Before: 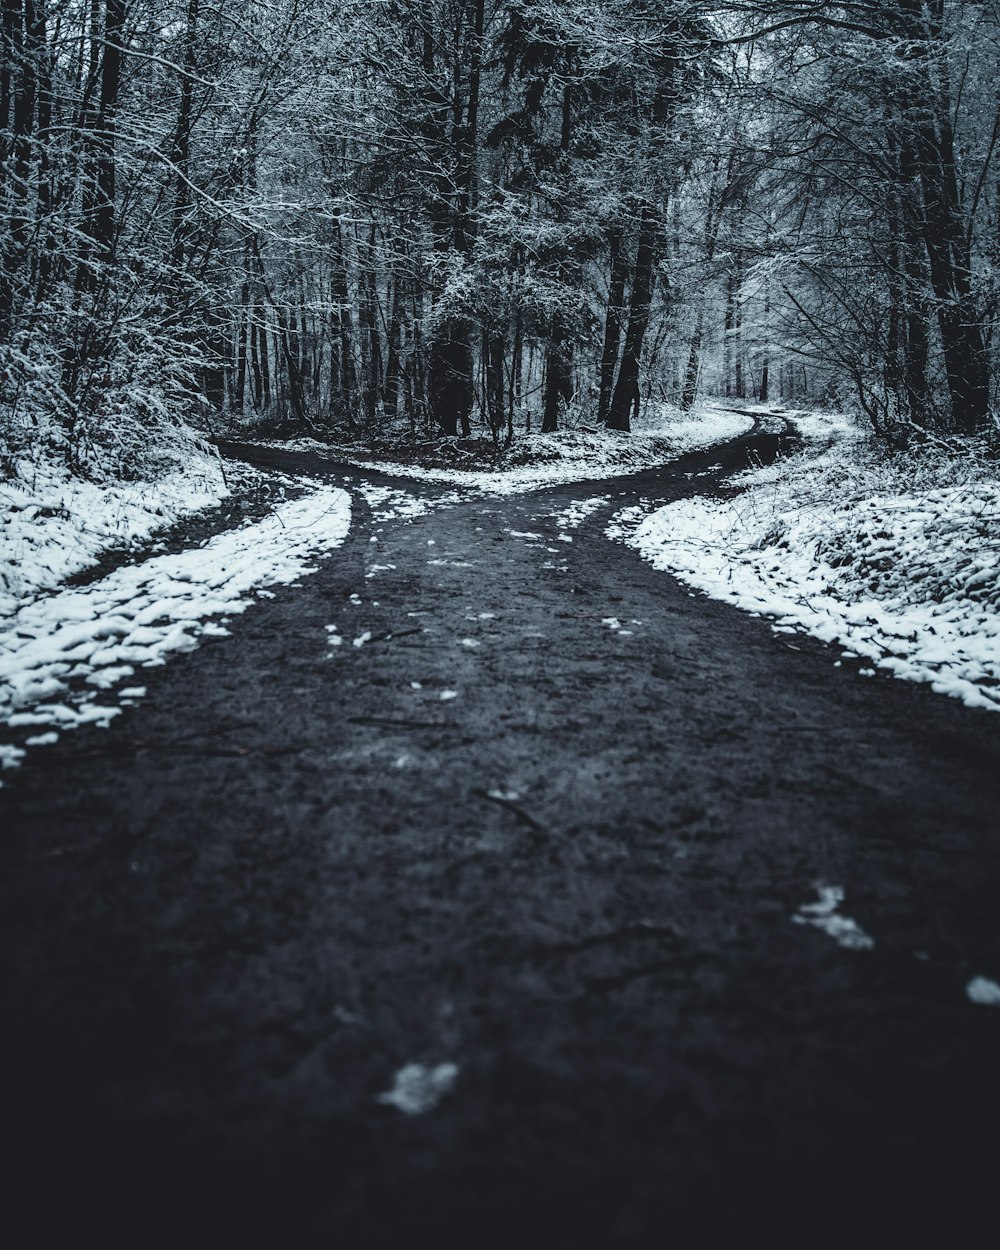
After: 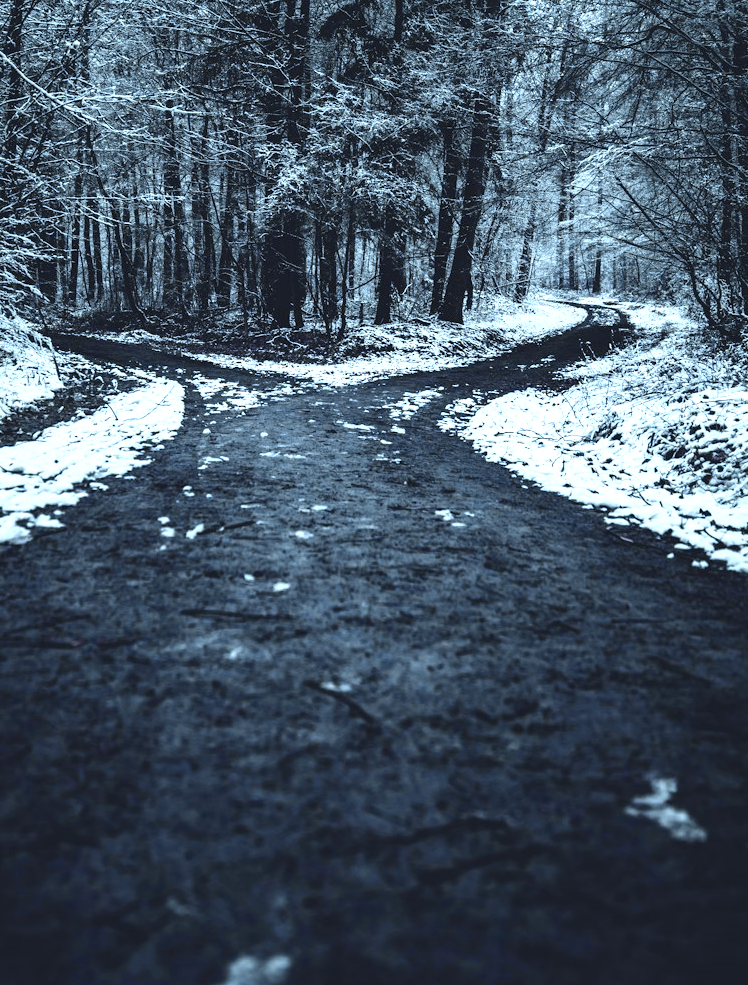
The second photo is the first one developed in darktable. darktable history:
crop: left 16.768%, top 8.653%, right 8.362%, bottom 12.485%
white balance: red 1.05, blue 1.072
color calibration: illuminant as shot in camera, x 0.37, y 0.382, temperature 4313.32 K
color zones: curves: ch0 [(0.009, 0.528) (0.136, 0.6) (0.255, 0.586) (0.39, 0.528) (0.522, 0.584) (0.686, 0.736) (0.849, 0.561)]; ch1 [(0.045, 0.781) (0.14, 0.416) (0.257, 0.695) (0.442, 0.032) (0.738, 0.338) (0.818, 0.632) (0.891, 0.741) (1, 0.704)]; ch2 [(0, 0.667) (0.141, 0.52) (0.26, 0.37) (0.474, 0.432) (0.743, 0.286)]
